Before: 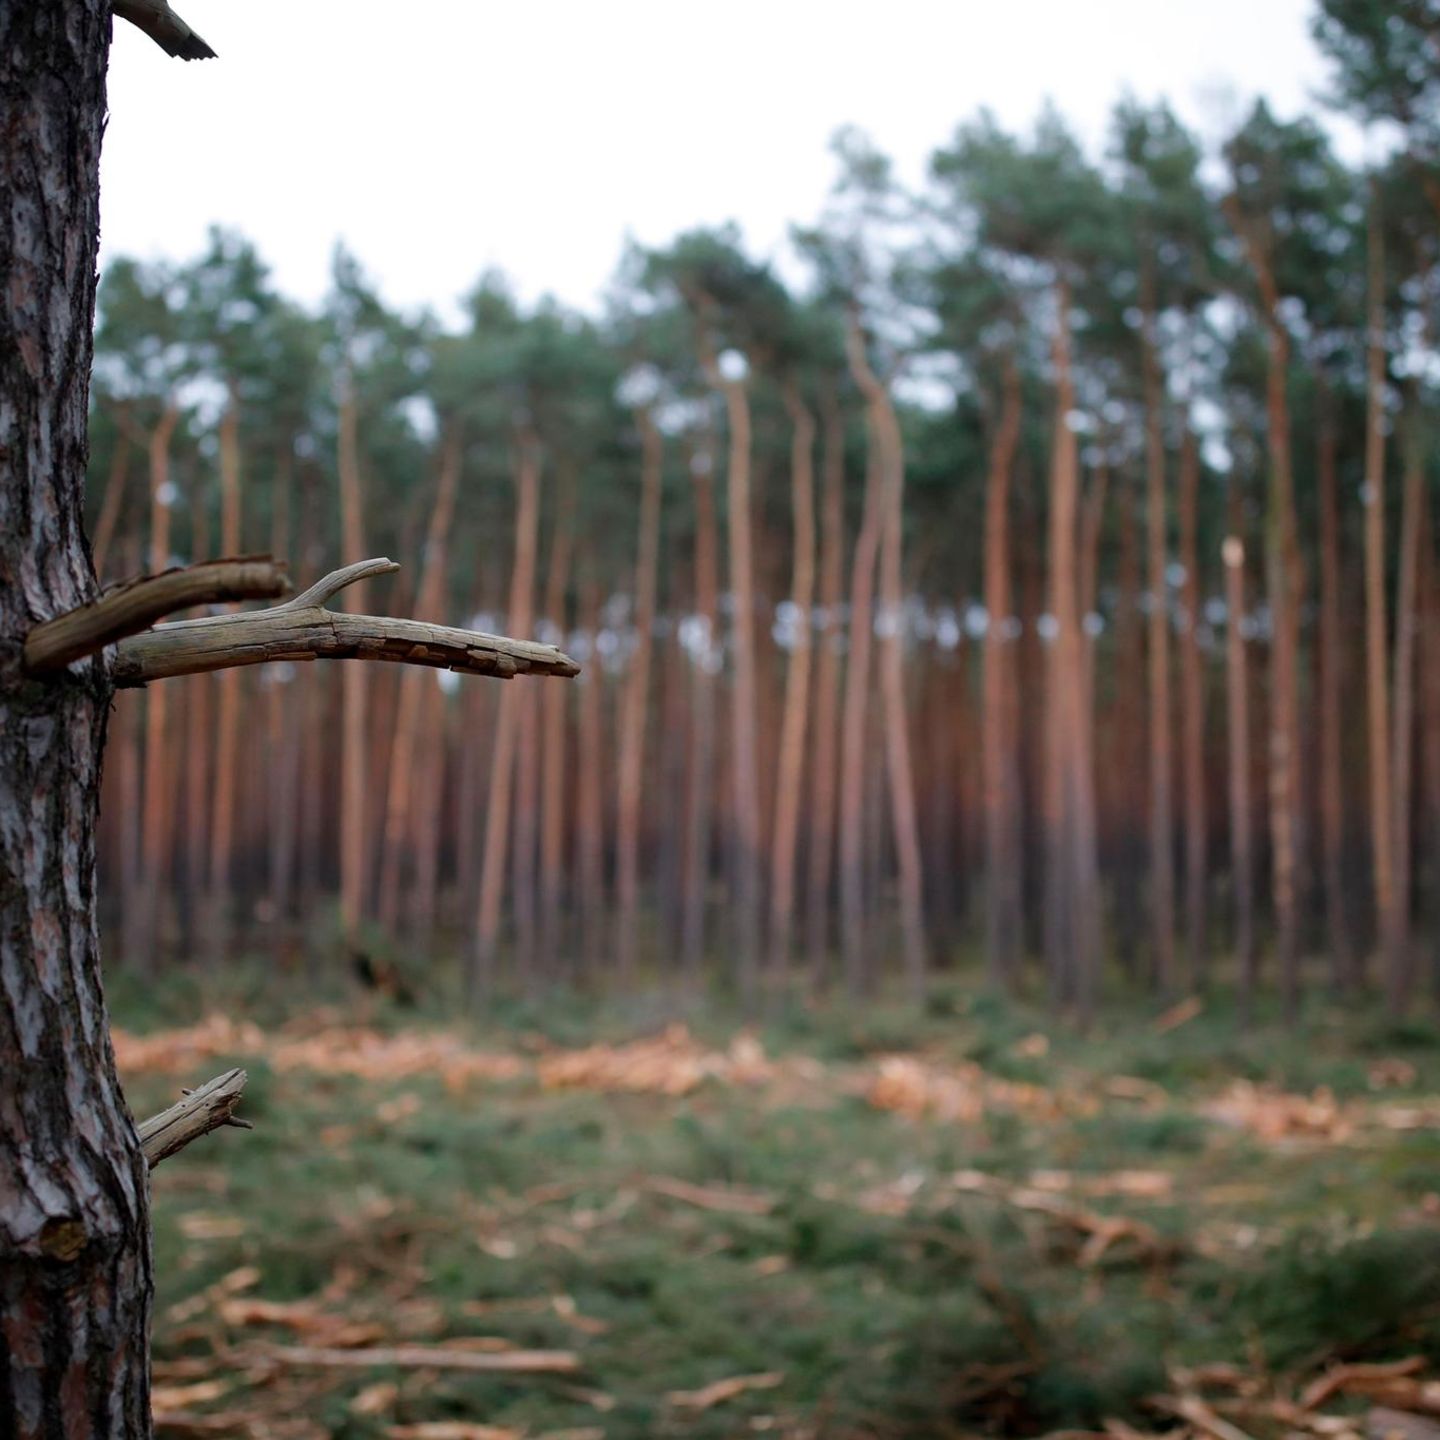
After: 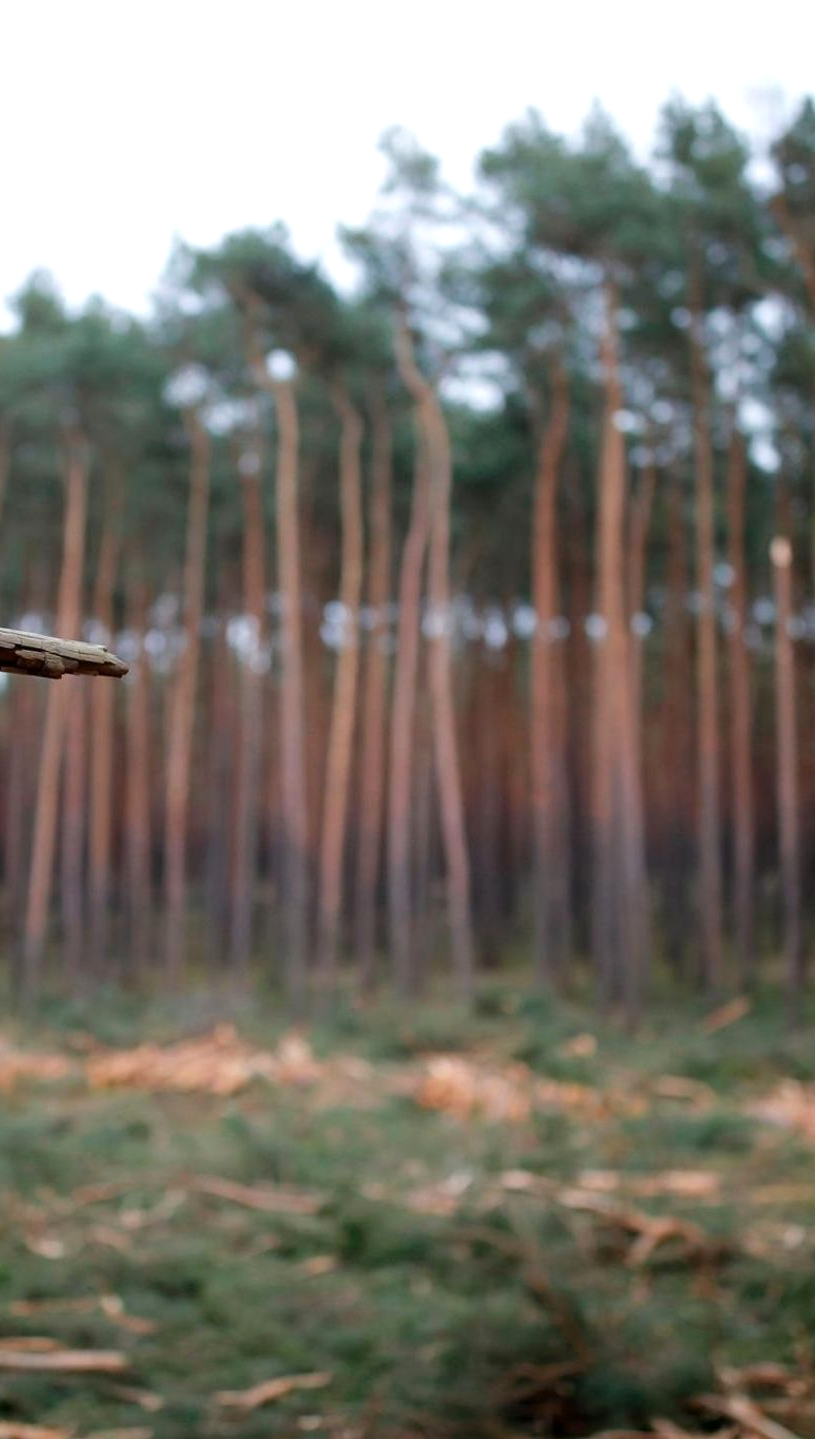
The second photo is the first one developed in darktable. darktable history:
crop: left 31.458%, top 0%, right 11.876%
exposure: exposure 0.191 EV, compensate highlight preservation false
